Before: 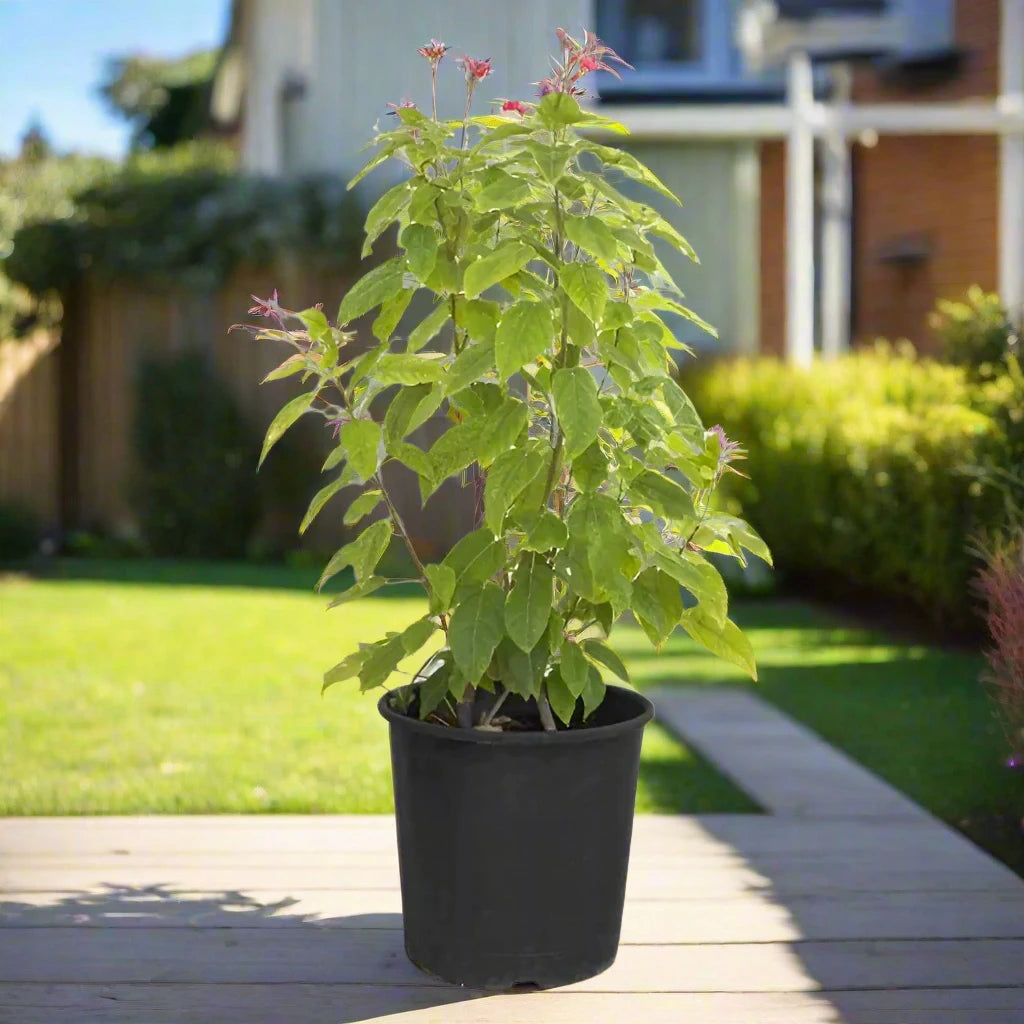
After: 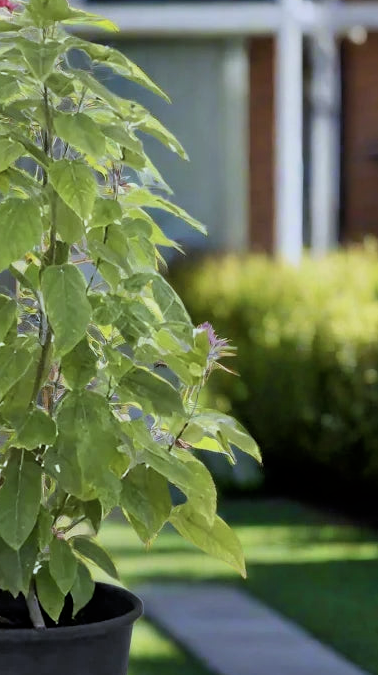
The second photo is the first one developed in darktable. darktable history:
color balance rgb: linear chroma grading › global chroma 1.956%, linear chroma grading › mid-tones -0.632%, perceptual saturation grading › global saturation 0.63%, global vibrance 20%
exposure: black level correction 0, exposure 0.499 EV, compensate highlight preservation false
crop and rotate: left 49.91%, top 10.14%, right 13.082%, bottom 23.932%
filmic rgb: black relative exposure -4.96 EV, white relative exposure 2.83 EV, hardness 3.71, color science v6 (2022)
contrast brightness saturation: contrast 0.114, saturation -0.162
tone equalizer: -8 EV -0.037 EV, -7 EV 0.019 EV, -6 EV -0.006 EV, -5 EV 0.004 EV, -4 EV -0.028 EV, -3 EV -0.234 EV, -2 EV -0.646 EV, -1 EV -0.974 EV, +0 EV -0.942 EV
color calibration: illuminant custom, x 0.371, y 0.381, temperature 4283.43 K
